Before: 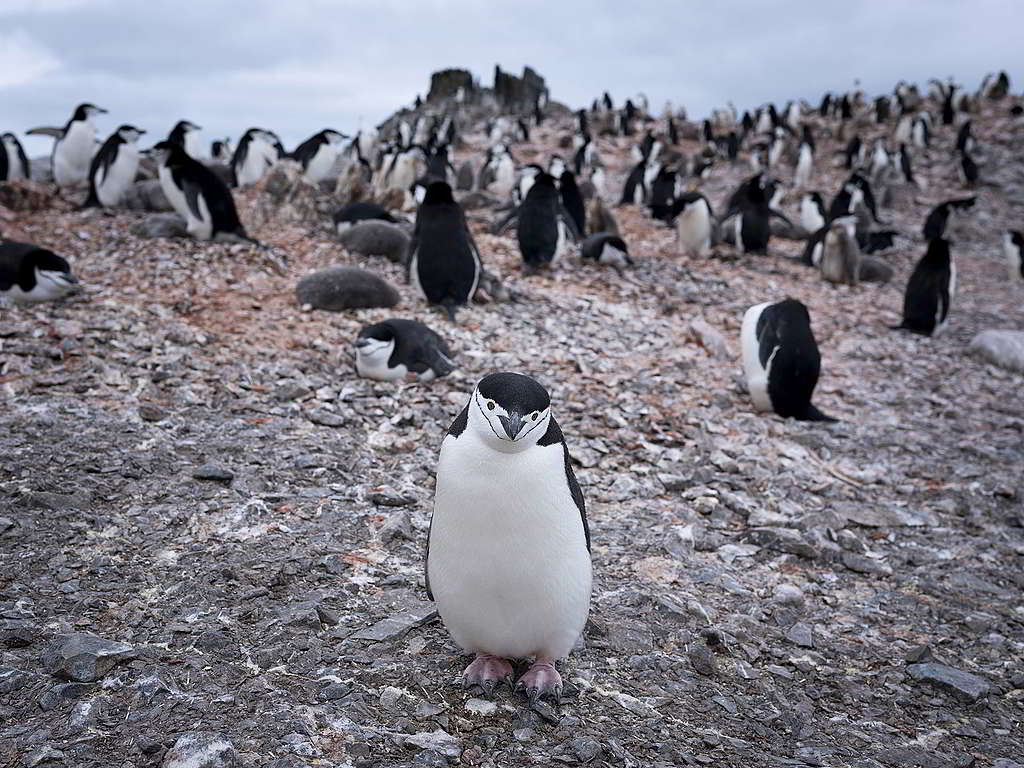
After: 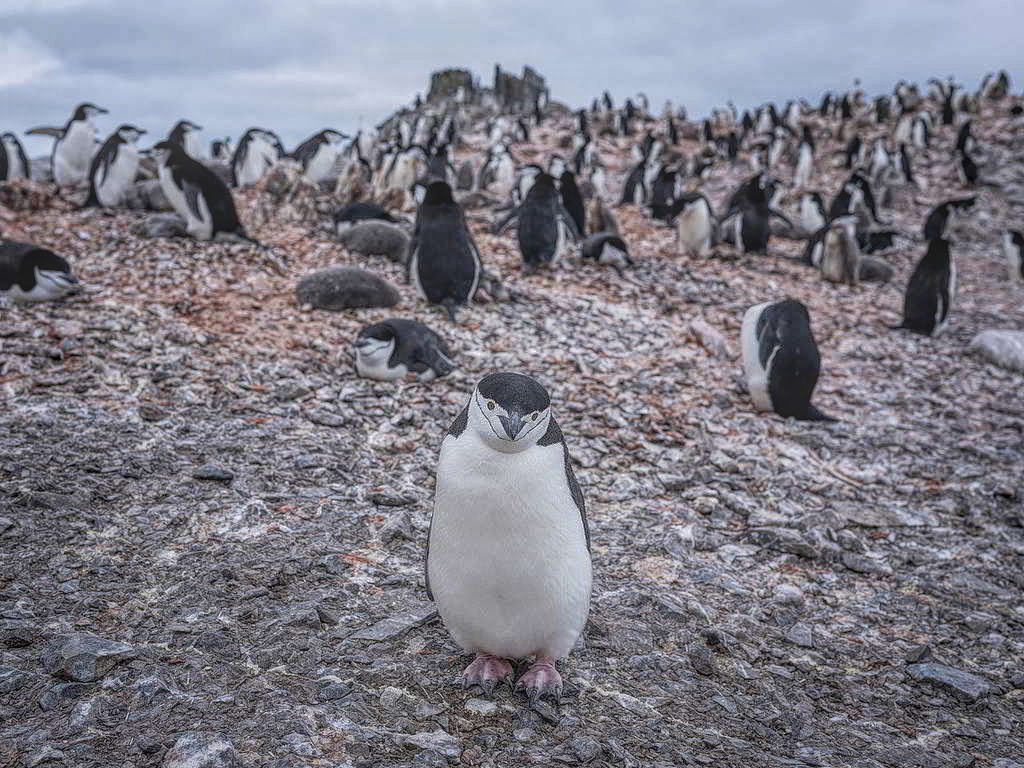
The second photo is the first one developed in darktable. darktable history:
local contrast: highlights 20%, shadows 28%, detail 201%, midtone range 0.2
